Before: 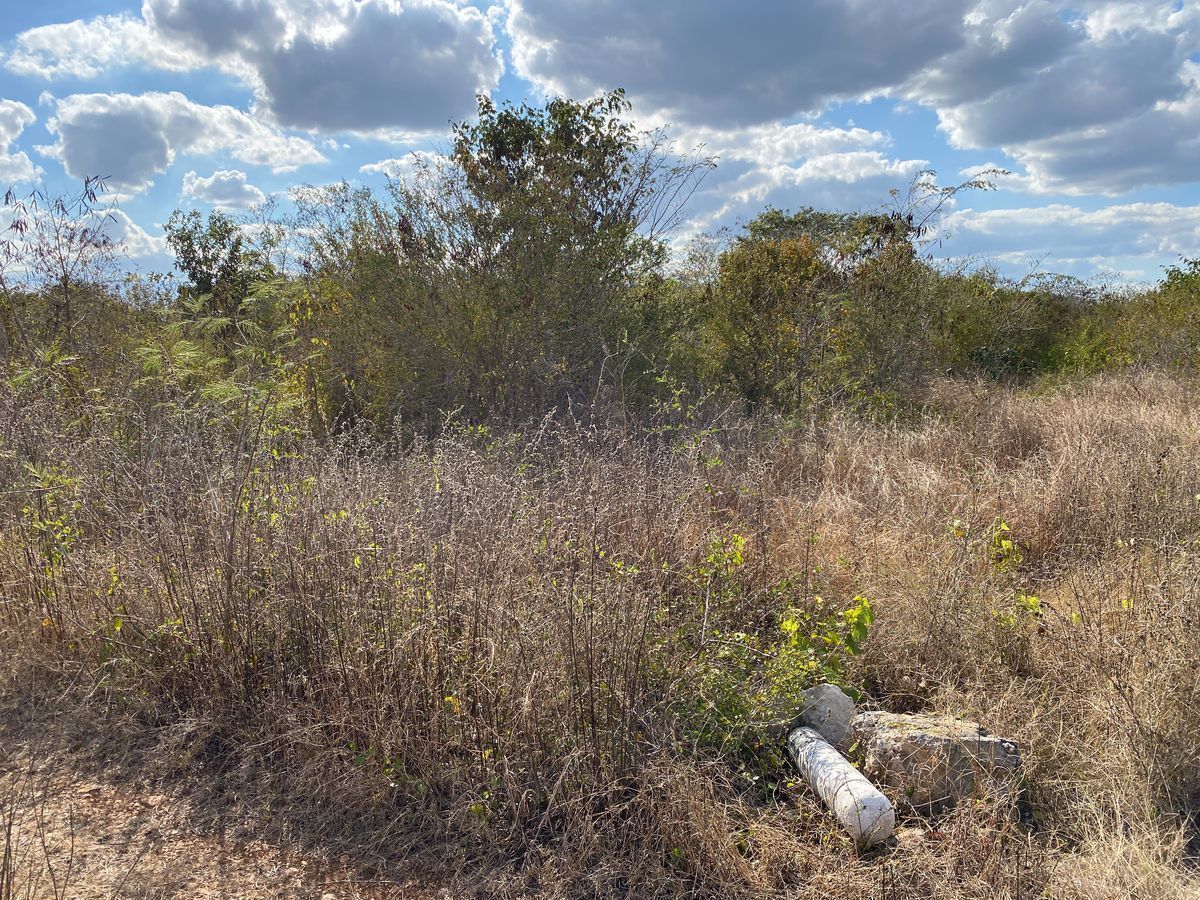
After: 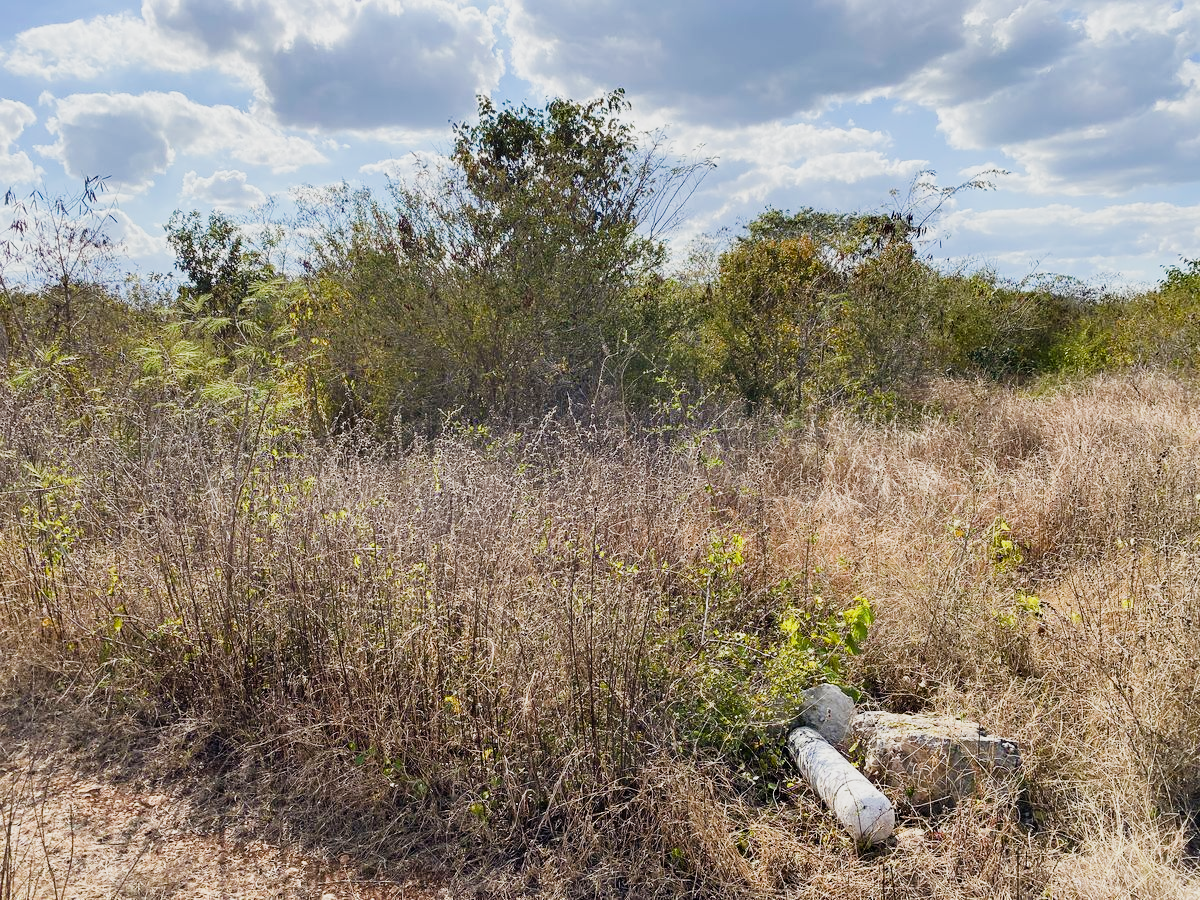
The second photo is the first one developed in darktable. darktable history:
sigmoid: on, module defaults
exposure: black level correction 0.001, exposure 0.5 EV, compensate exposure bias true, compensate highlight preservation false
